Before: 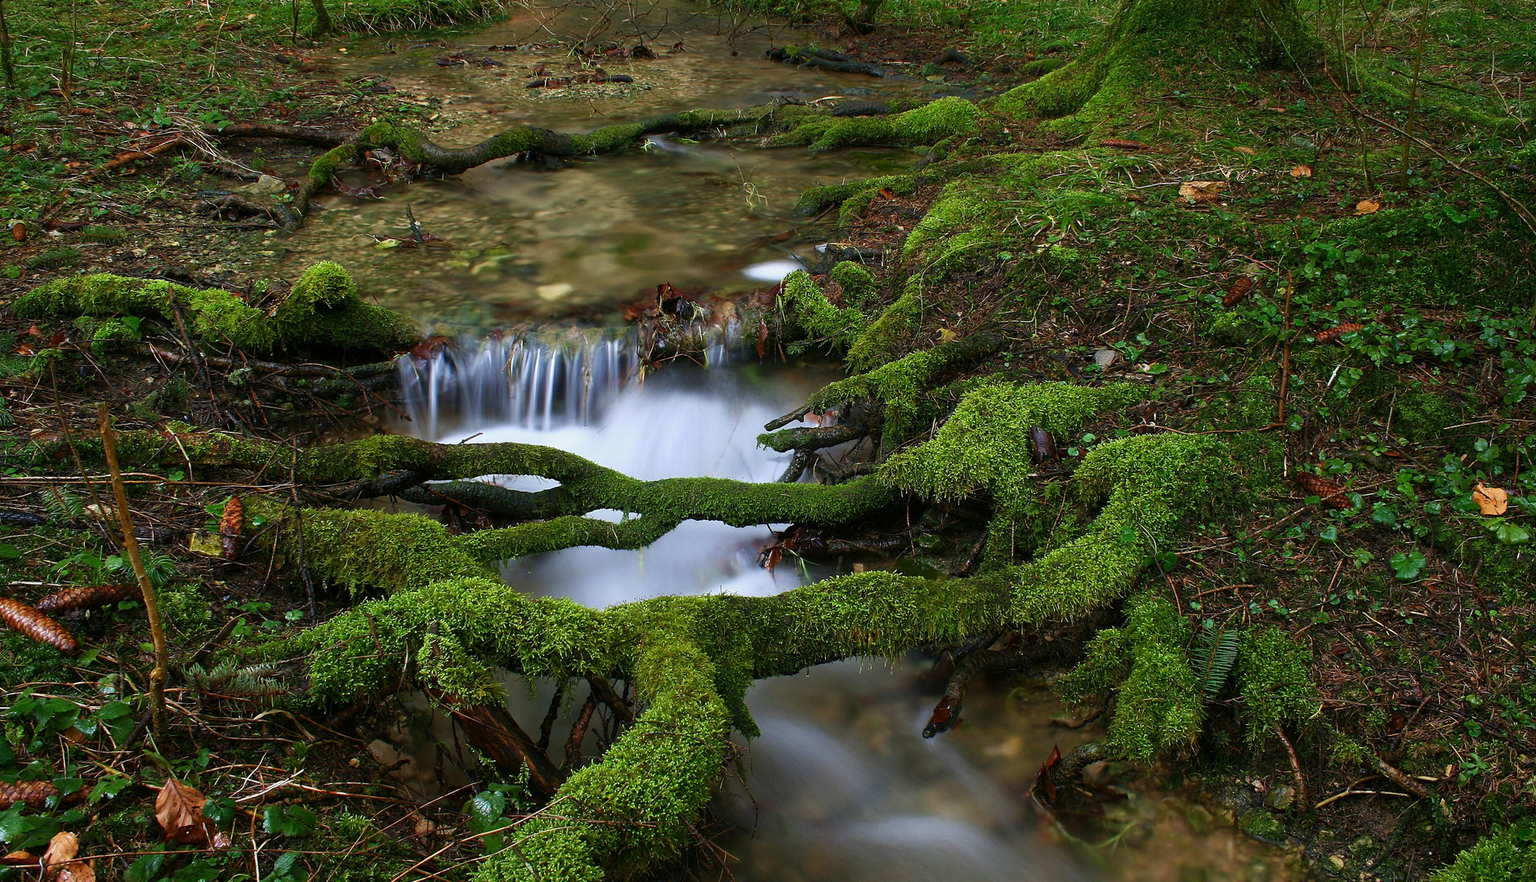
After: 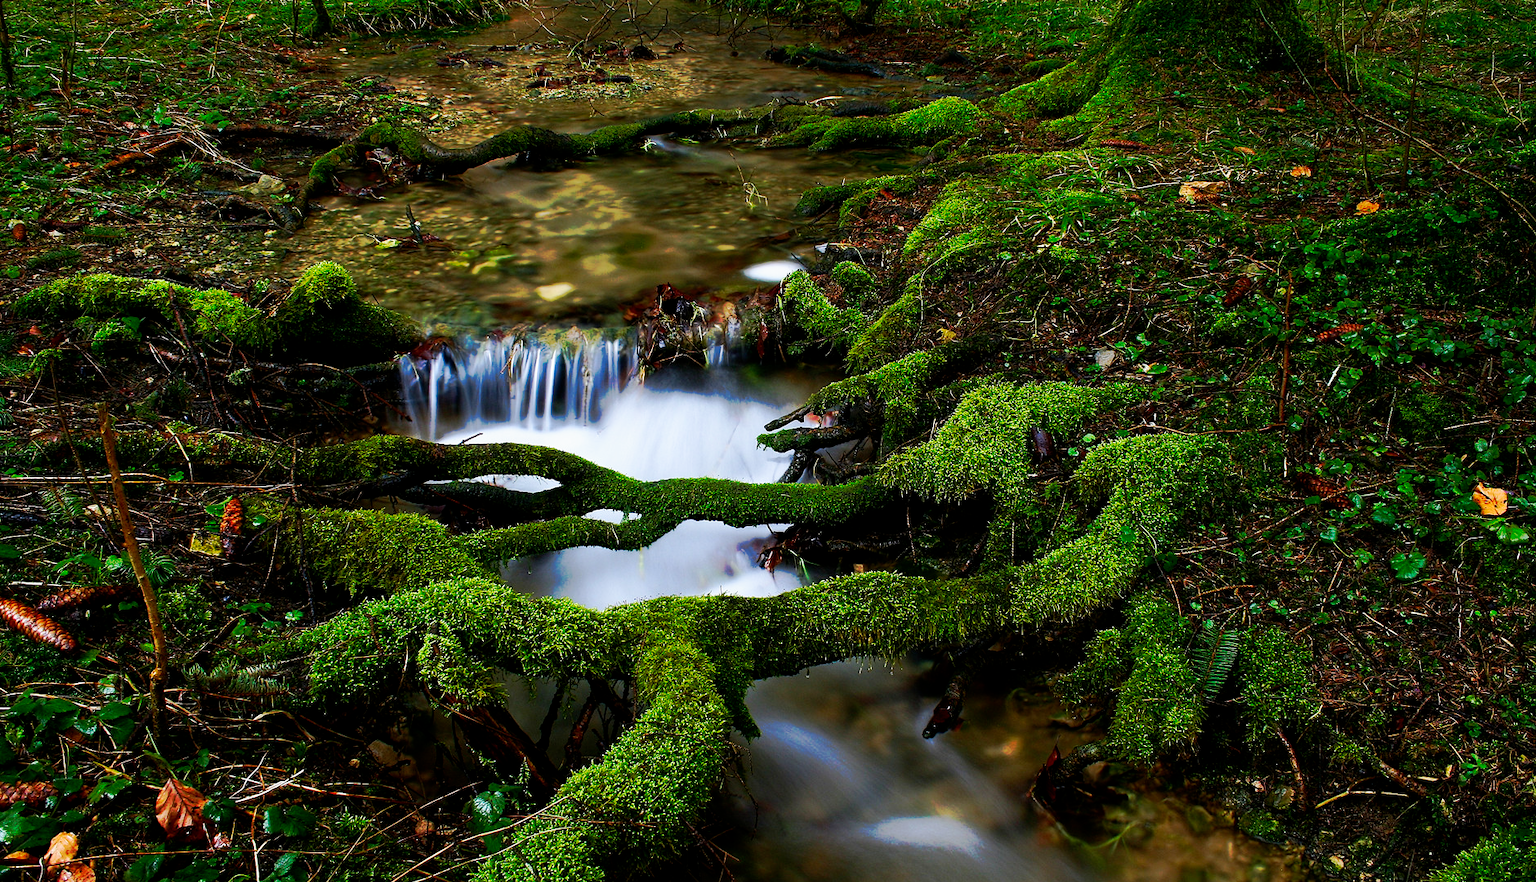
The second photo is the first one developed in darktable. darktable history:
tone curve: curves: ch0 [(0, 0) (0.003, 0.003) (0.011, 0.011) (0.025, 0.024) (0.044, 0.043) (0.069, 0.067) (0.1, 0.096) (0.136, 0.131) (0.177, 0.171) (0.224, 0.217) (0.277, 0.267) (0.335, 0.324) (0.399, 0.385) (0.468, 0.452) (0.543, 0.632) (0.623, 0.697) (0.709, 0.766) (0.801, 0.839) (0.898, 0.917) (1, 1)], preserve colors none
filmic rgb: black relative exposure -8.7 EV, white relative exposure 2.7 EV, threshold 3 EV, target black luminance 0%, hardness 6.25, latitude 76.53%, contrast 1.326, shadows ↔ highlights balance -0.349%, preserve chrominance no, color science v4 (2020), enable highlight reconstruction true
